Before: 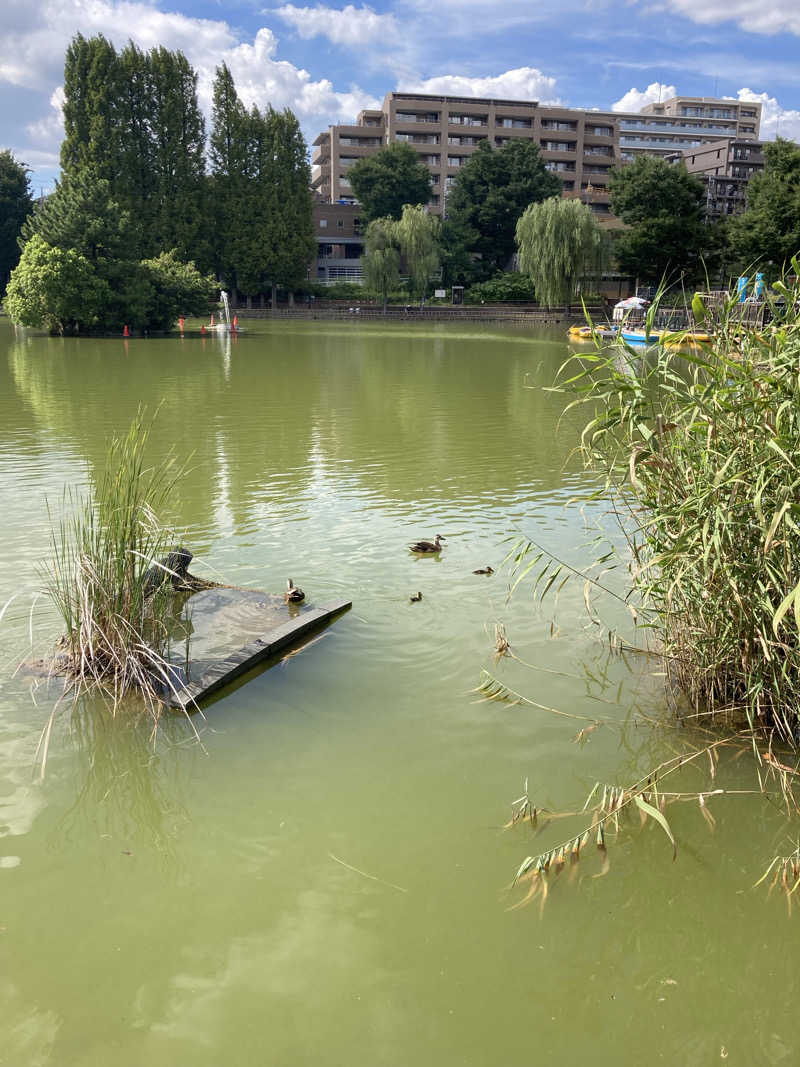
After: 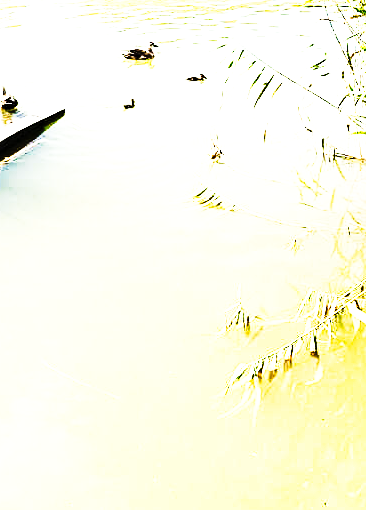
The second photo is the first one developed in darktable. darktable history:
exposure: black level correction 0, exposure 0.948 EV, compensate highlight preservation false
sharpen: on, module defaults
crop: left 35.92%, top 46.235%, right 18.224%, bottom 5.955%
tone equalizer: -8 EV -0.749 EV, -7 EV -0.726 EV, -6 EV -0.609 EV, -5 EV -0.405 EV, -3 EV 0.398 EV, -2 EV 0.6 EV, -1 EV 0.694 EV, +0 EV 0.735 EV, edges refinement/feathering 500, mask exposure compensation -1.57 EV, preserve details no
tone curve: curves: ch0 [(0, 0) (0.003, 0.001) (0.011, 0.005) (0.025, 0.009) (0.044, 0.014) (0.069, 0.018) (0.1, 0.025) (0.136, 0.029) (0.177, 0.042) (0.224, 0.064) (0.277, 0.107) (0.335, 0.182) (0.399, 0.3) (0.468, 0.462) (0.543, 0.639) (0.623, 0.802) (0.709, 0.916) (0.801, 0.963) (0.898, 0.988) (1, 1)], preserve colors none
